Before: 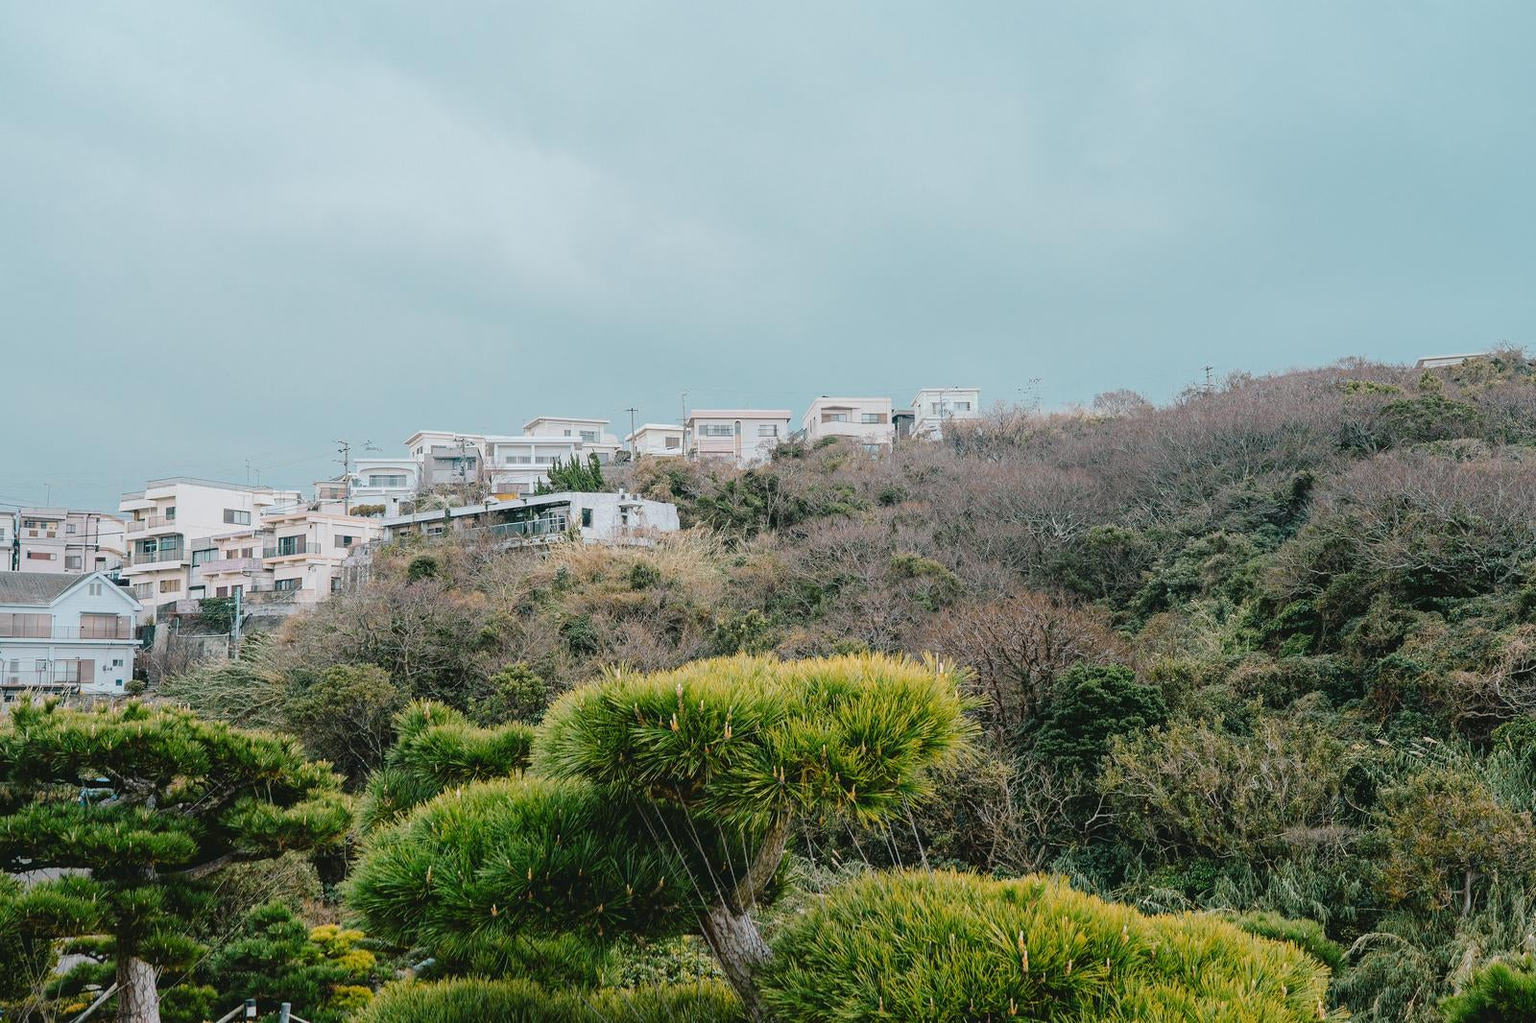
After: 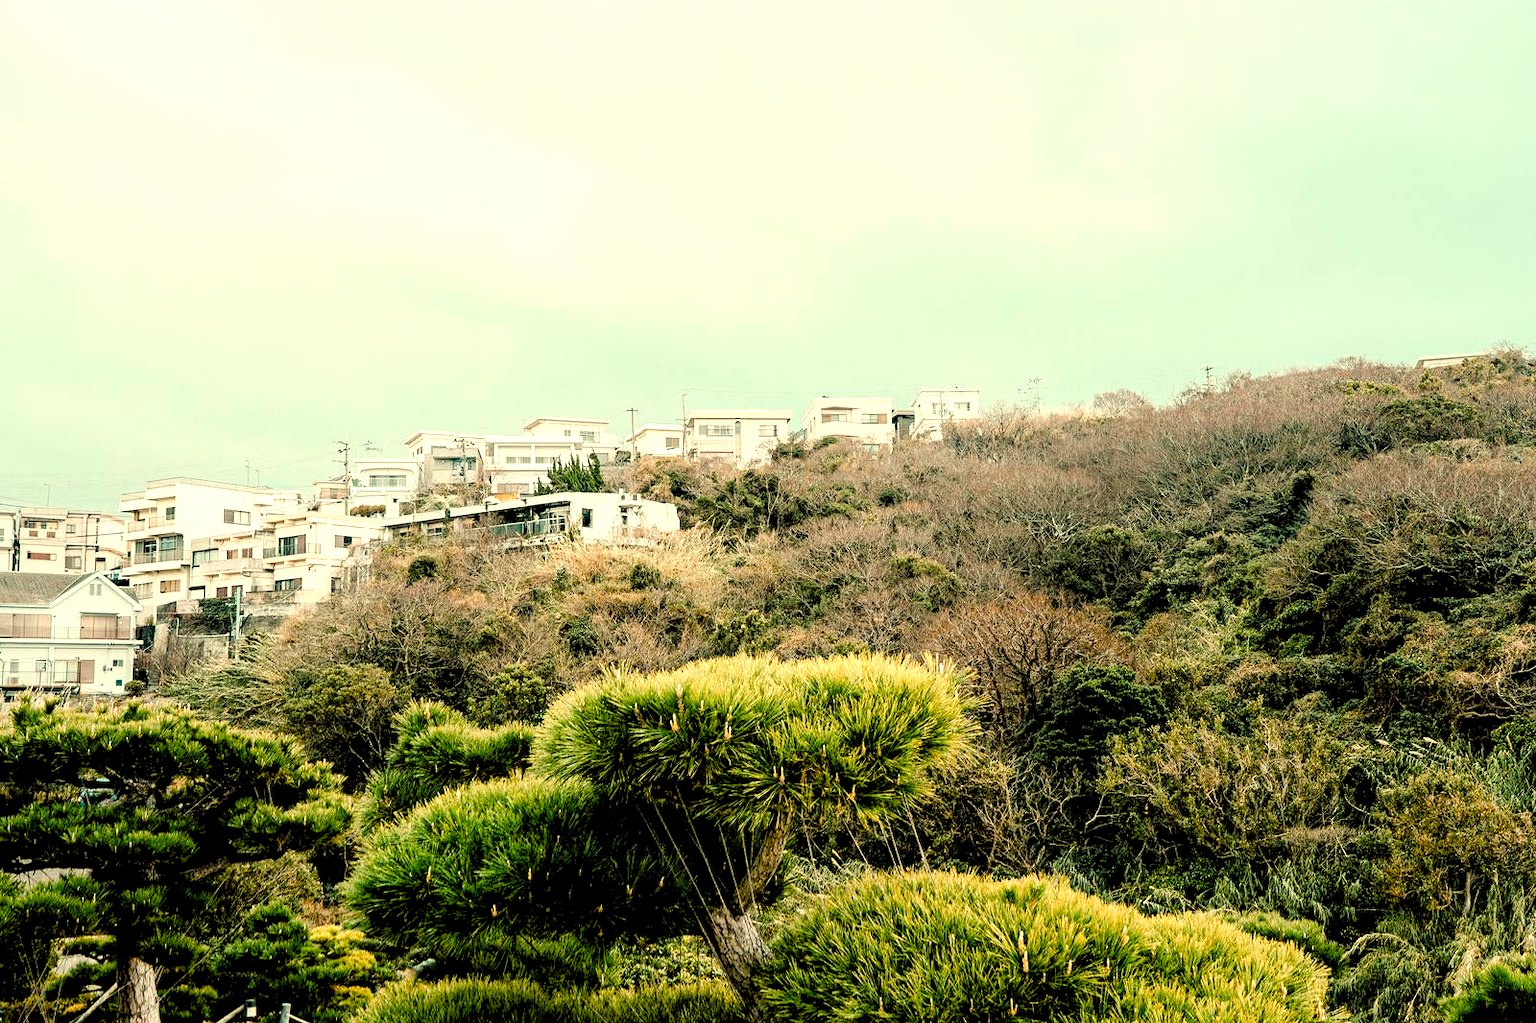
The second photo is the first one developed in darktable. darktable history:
white balance: red 1.08, blue 0.791
tone equalizer: -8 EV -0.417 EV, -7 EV -0.389 EV, -6 EV -0.333 EV, -5 EV -0.222 EV, -3 EV 0.222 EV, -2 EV 0.333 EV, -1 EV 0.389 EV, +0 EV 0.417 EV, edges refinement/feathering 500, mask exposure compensation -1.57 EV, preserve details no
color balance rgb: perceptual saturation grading › global saturation 25%, perceptual saturation grading › highlights -50%, perceptual saturation grading › shadows 30%, perceptual brilliance grading › global brilliance 12%, global vibrance 20%
rgb levels: levels [[0.029, 0.461, 0.922], [0, 0.5, 1], [0, 0.5, 1]]
